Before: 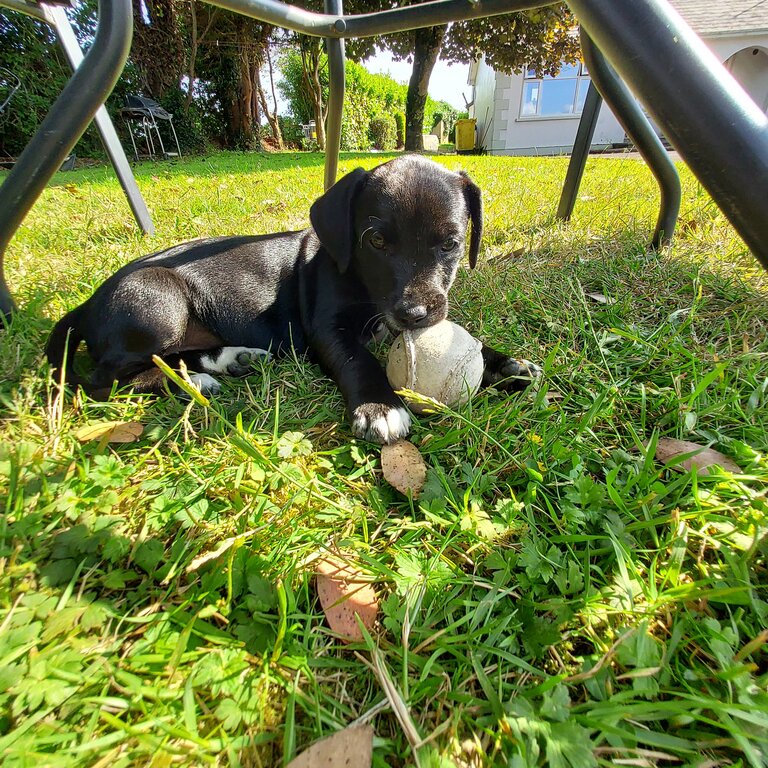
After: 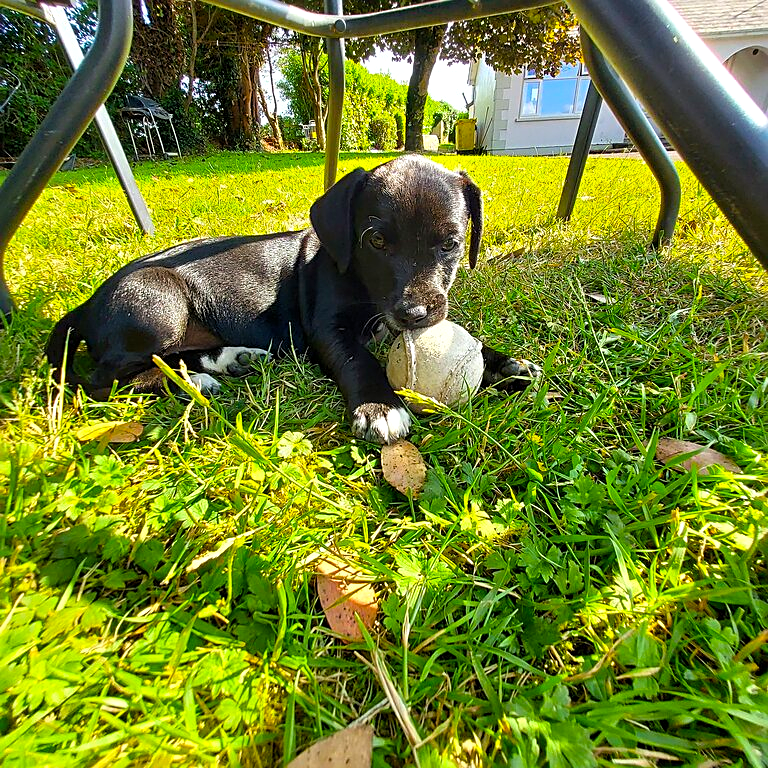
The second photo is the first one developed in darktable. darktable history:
color balance rgb: perceptual saturation grading › global saturation 30%, global vibrance 20%
sharpen: on, module defaults
levels: levels [0, 0.476, 0.951]
tone equalizer: -8 EV -0.55 EV
